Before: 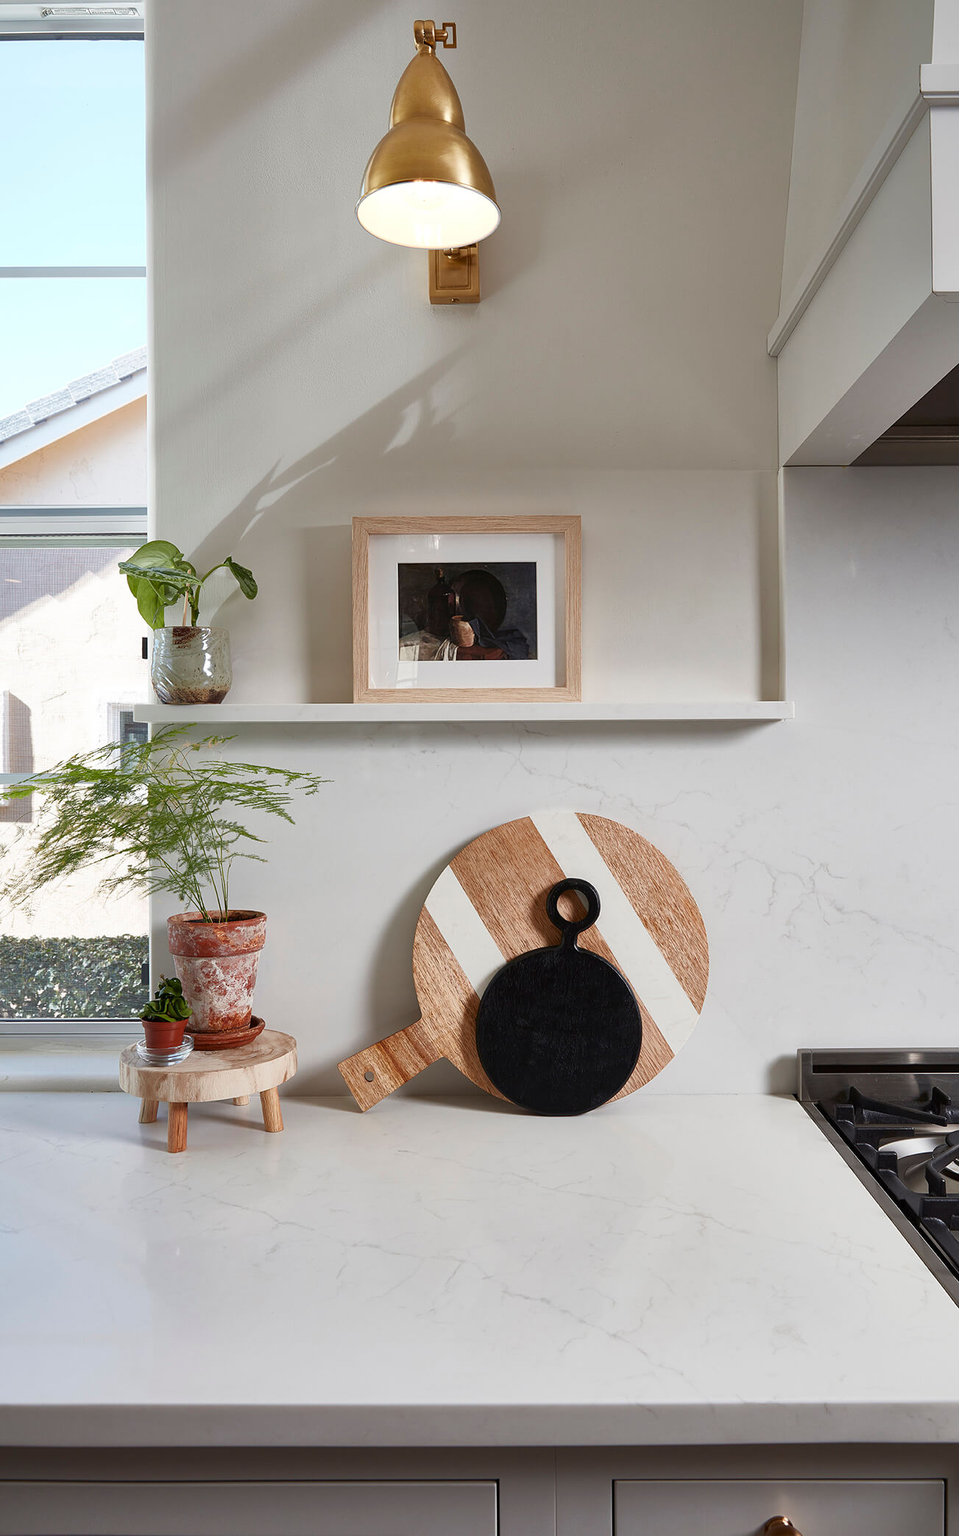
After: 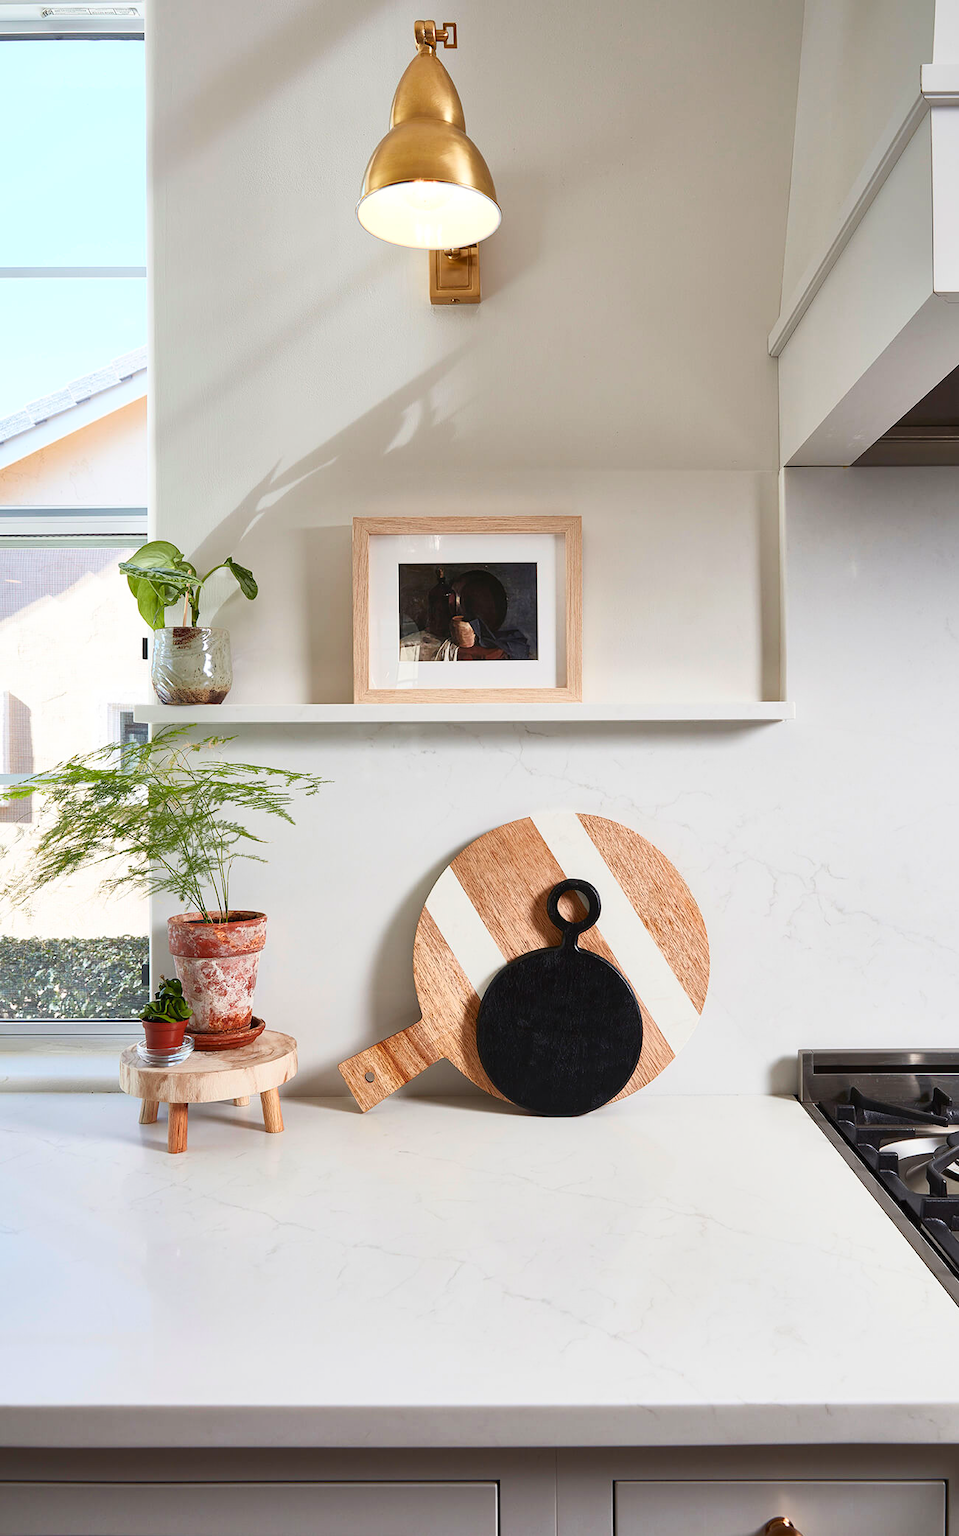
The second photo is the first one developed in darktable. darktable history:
contrast brightness saturation: contrast 0.197, brightness 0.166, saturation 0.224
